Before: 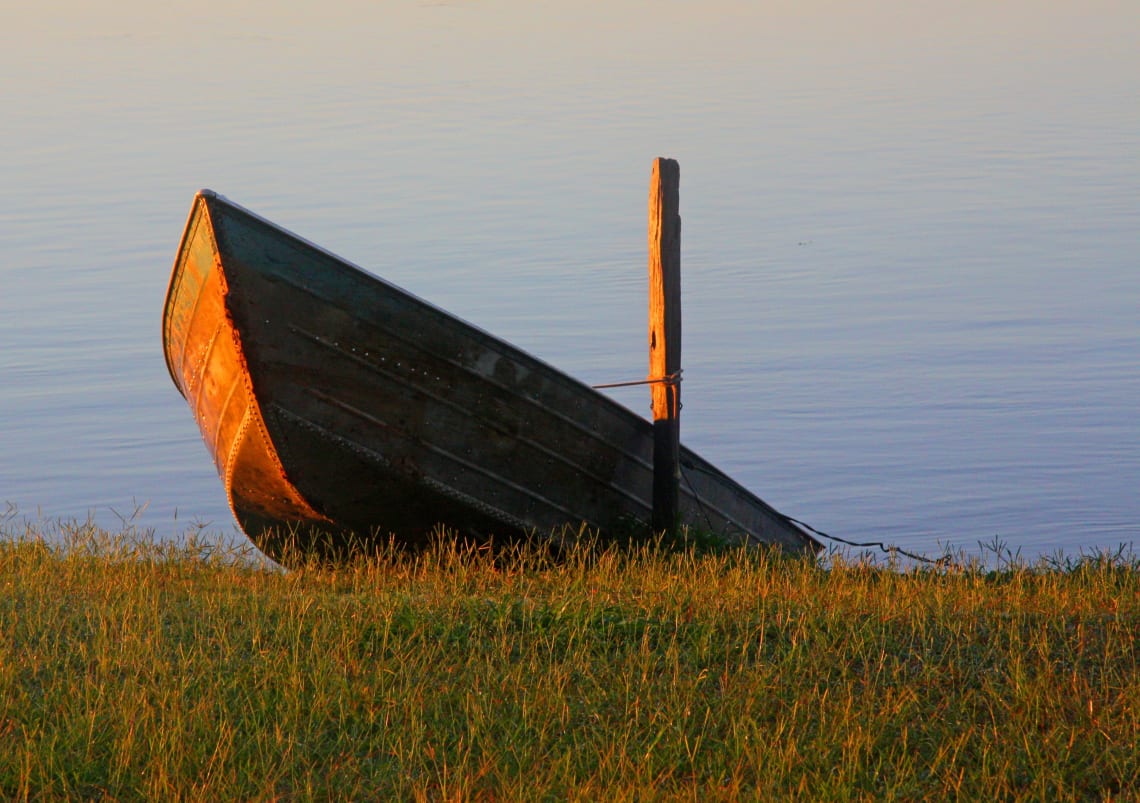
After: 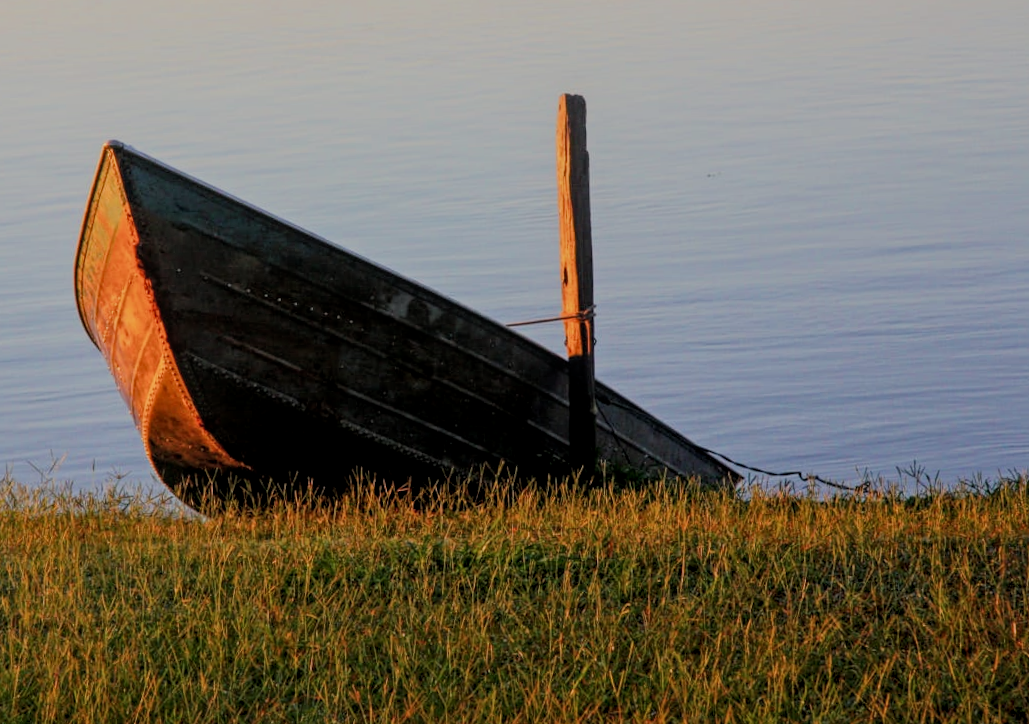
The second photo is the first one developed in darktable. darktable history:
filmic rgb: black relative exposure -7.48 EV, white relative exposure 4.89 EV, hardness 3.39
exposure: compensate exposure bias true, compensate highlight preservation false
crop and rotate: angle 1.84°, left 5.636%, top 5.701%
local contrast: highlights 97%, shadows 86%, detail 160%, midtone range 0.2
